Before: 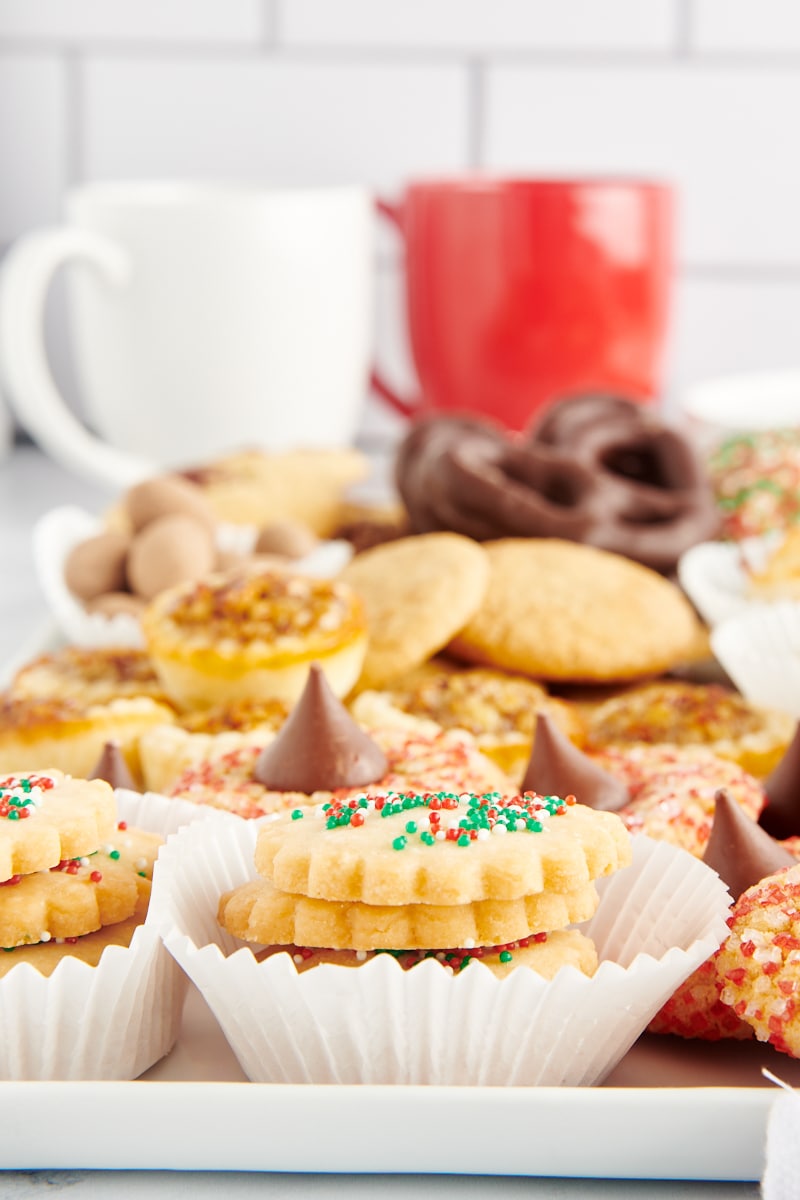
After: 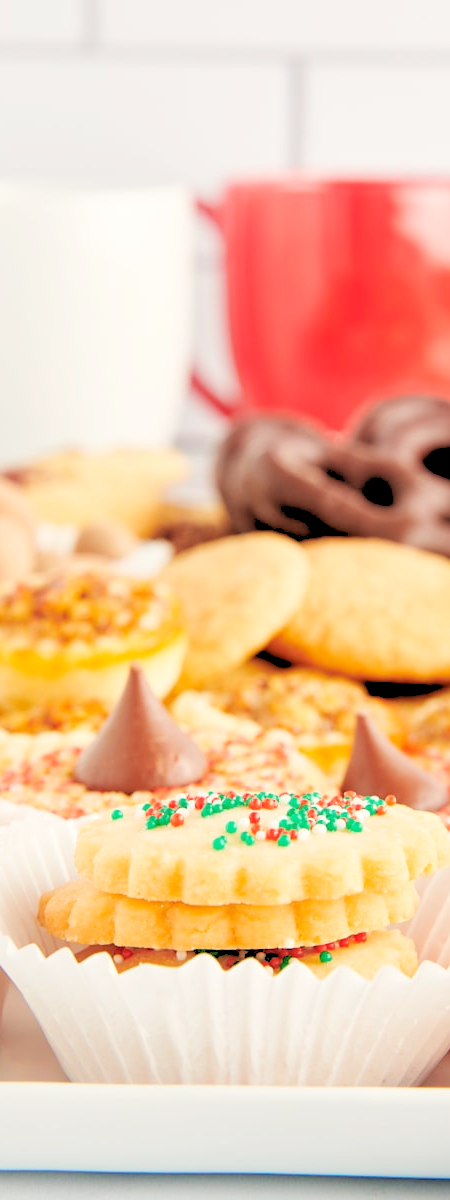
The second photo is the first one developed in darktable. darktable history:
white balance: red 1.009, blue 0.985
crop and rotate: left 22.516%, right 21.234%
rgb levels: levels [[0.027, 0.429, 0.996], [0, 0.5, 1], [0, 0.5, 1]]
